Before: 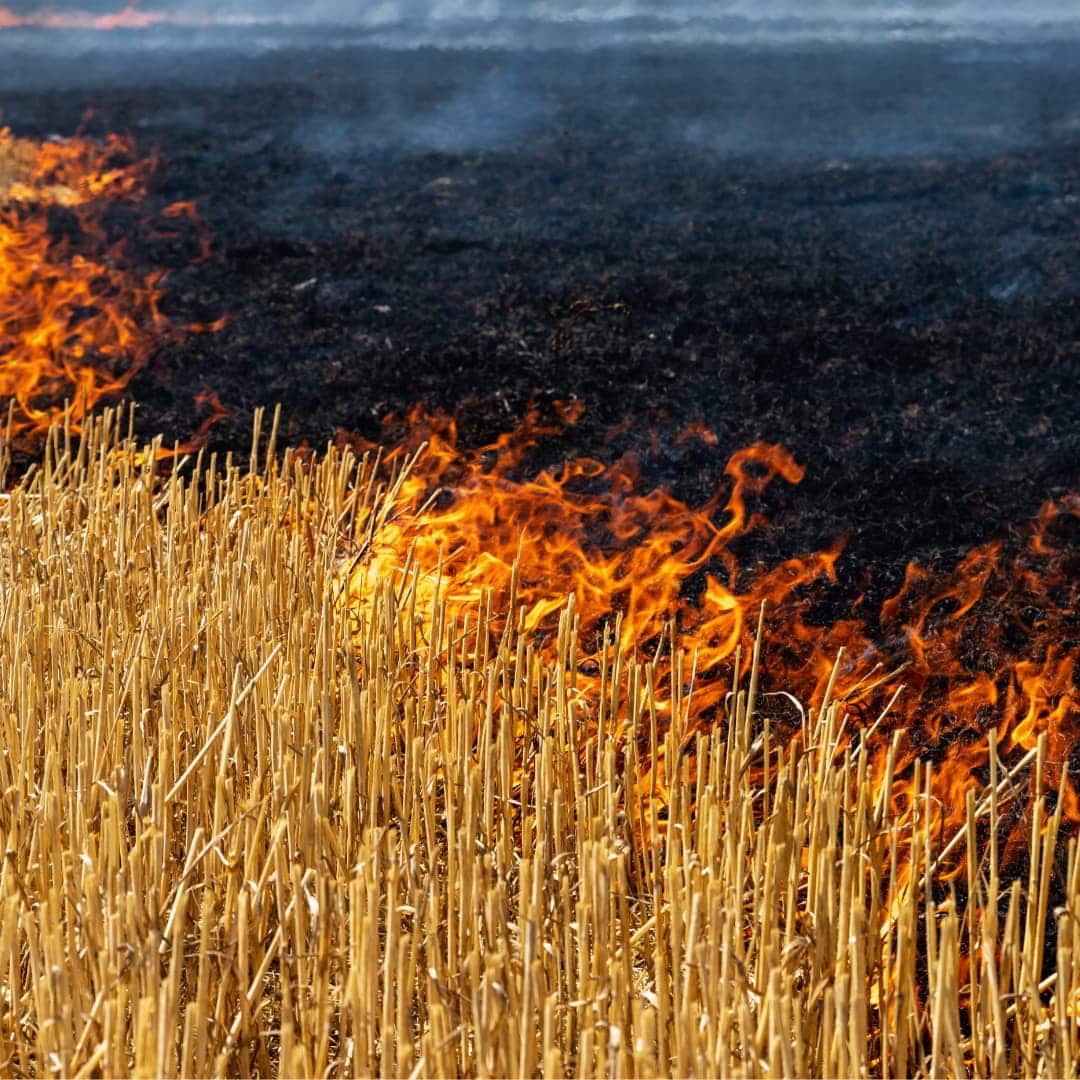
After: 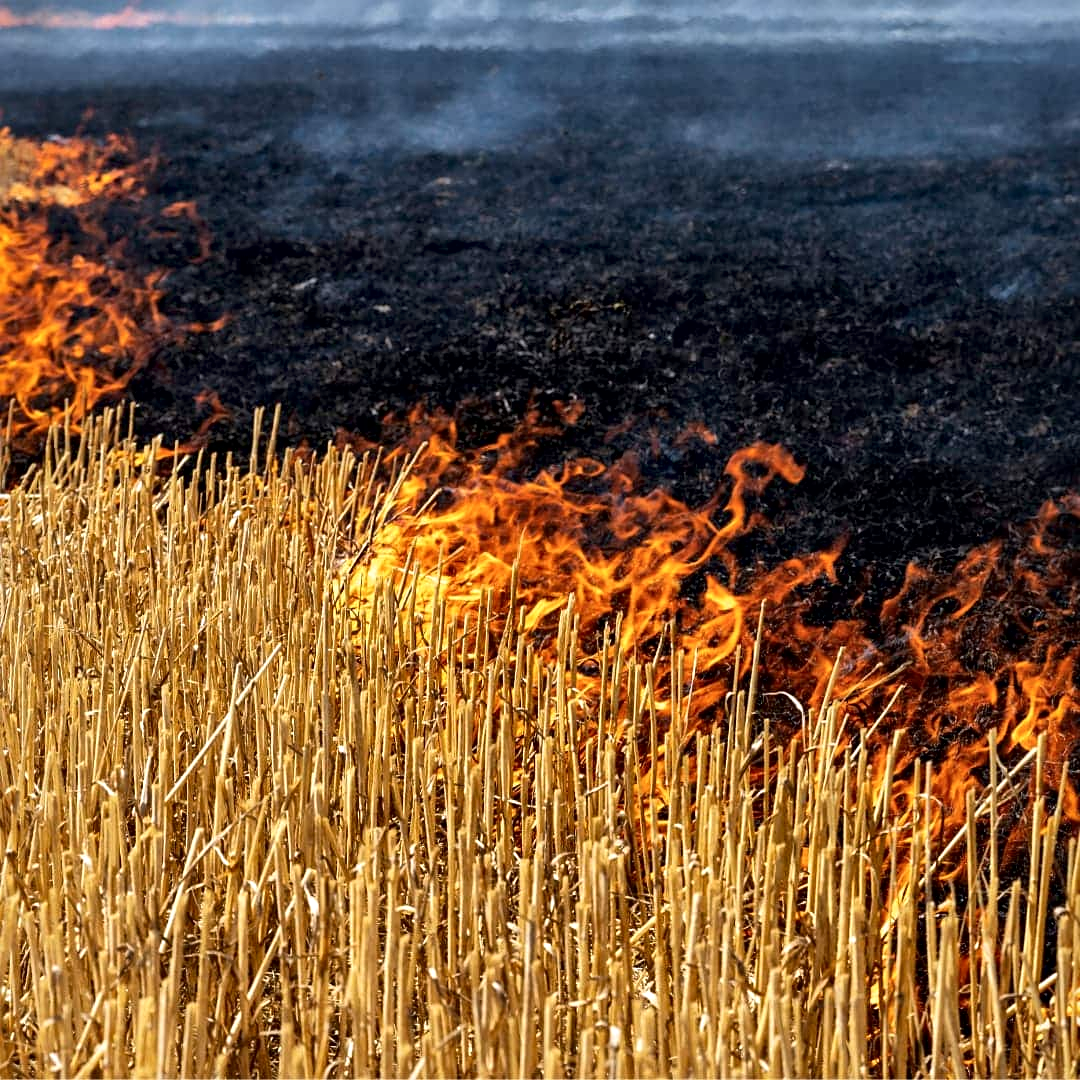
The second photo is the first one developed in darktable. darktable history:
sharpen: amount 0.2
white balance: red 1.004, blue 1.024
local contrast: mode bilateral grid, contrast 25, coarseness 60, detail 151%, midtone range 0.2
